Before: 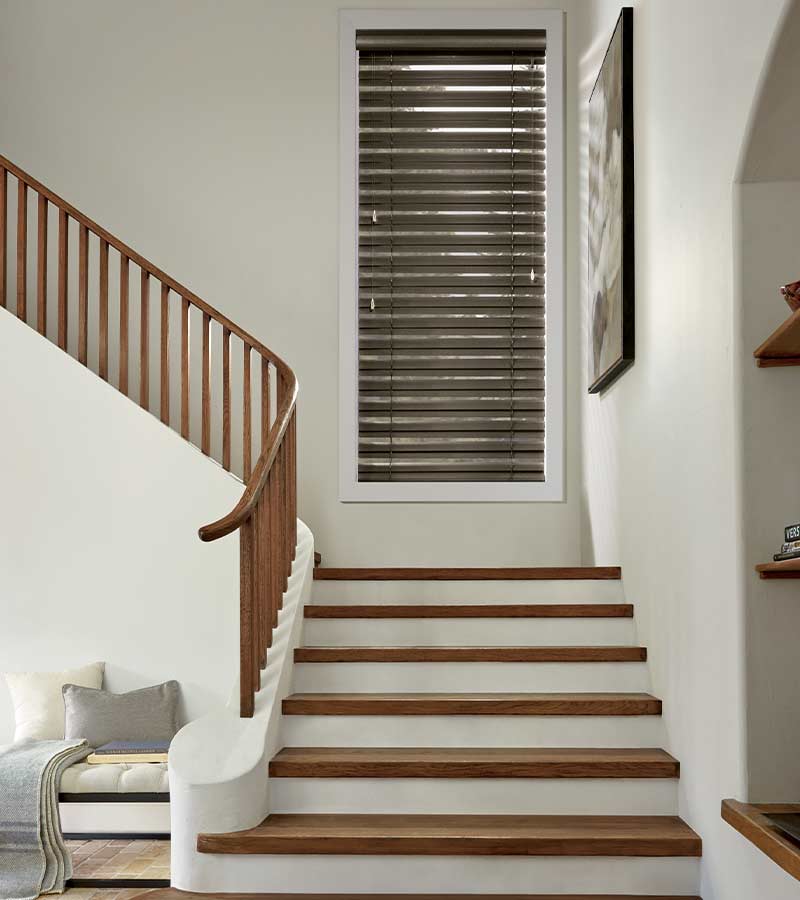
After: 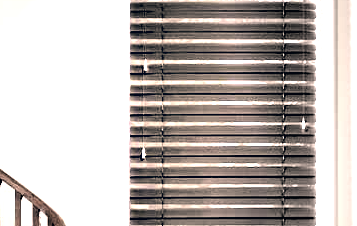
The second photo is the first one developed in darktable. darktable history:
crop: left 28.64%, top 16.832%, right 26.637%, bottom 58.055%
exposure: black level correction 0, exposure 1.3 EV, compensate highlight preservation false
rgb levels: levels [[0.034, 0.472, 0.904], [0, 0.5, 1], [0, 0.5, 1]]
vignetting: fall-off start 33.76%, fall-off radius 64.94%, brightness -0.575, center (-0.12, -0.002), width/height ratio 0.959
tone equalizer: -8 EV -1.08 EV, -7 EV -1.01 EV, -6 EV -0.867 EV, -5 EV -0.578 EV, -3 EV 0.578 EV, -2 EV 0.867 EV, -1 EV 1.01 EV, +0 EV 1.08 EV, edges refinement/feathering 500, mask exposure compensation -1.57 EV, preserve details no
color correction: highlights a* 14.46, highlights b* 5.85, shadows a* -5.53, shadows b* -15.24, saturation 0.85
